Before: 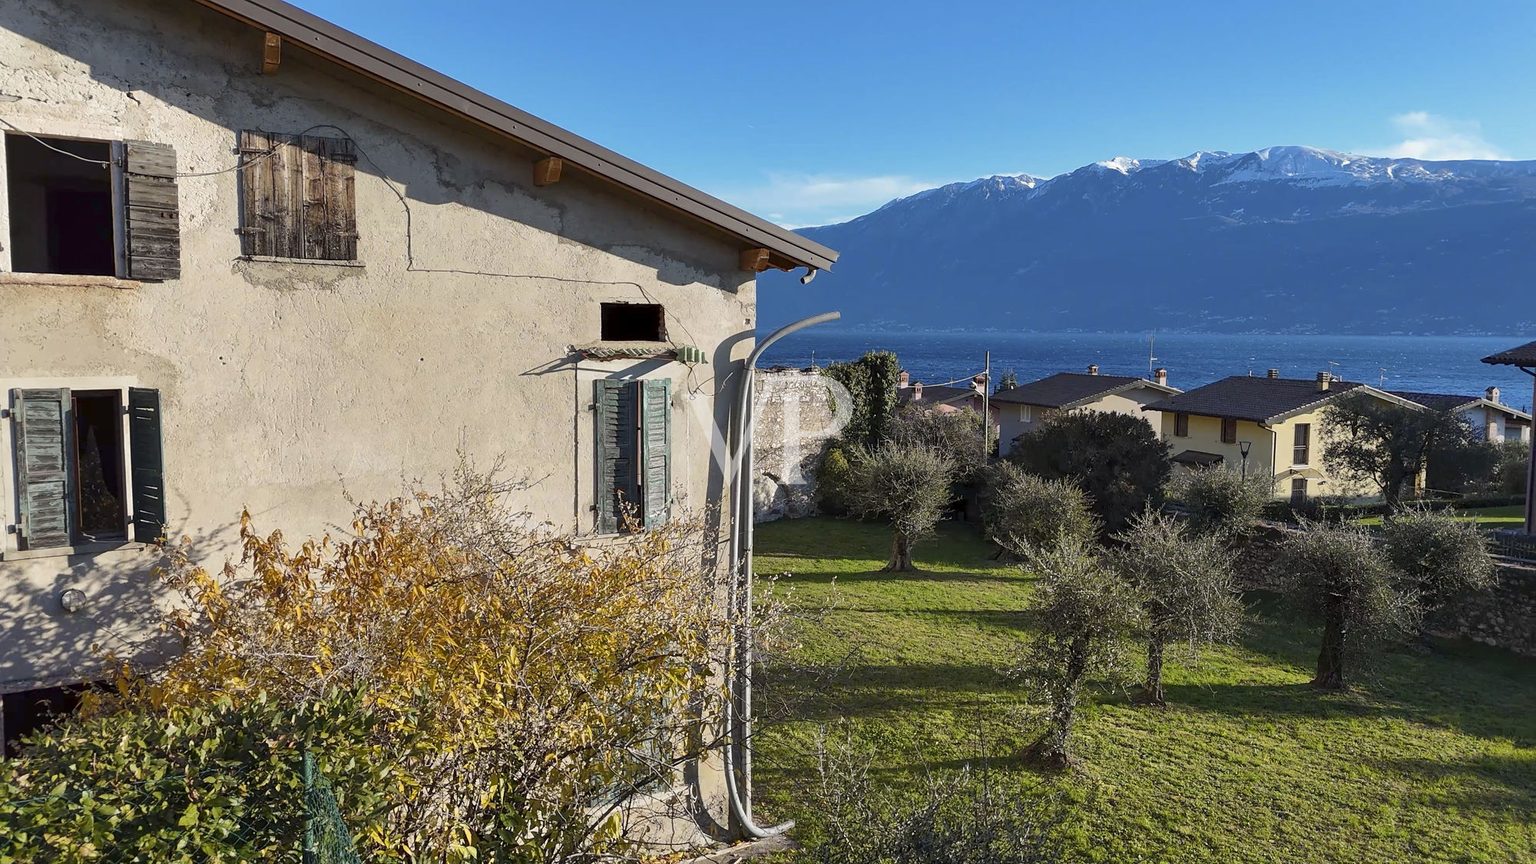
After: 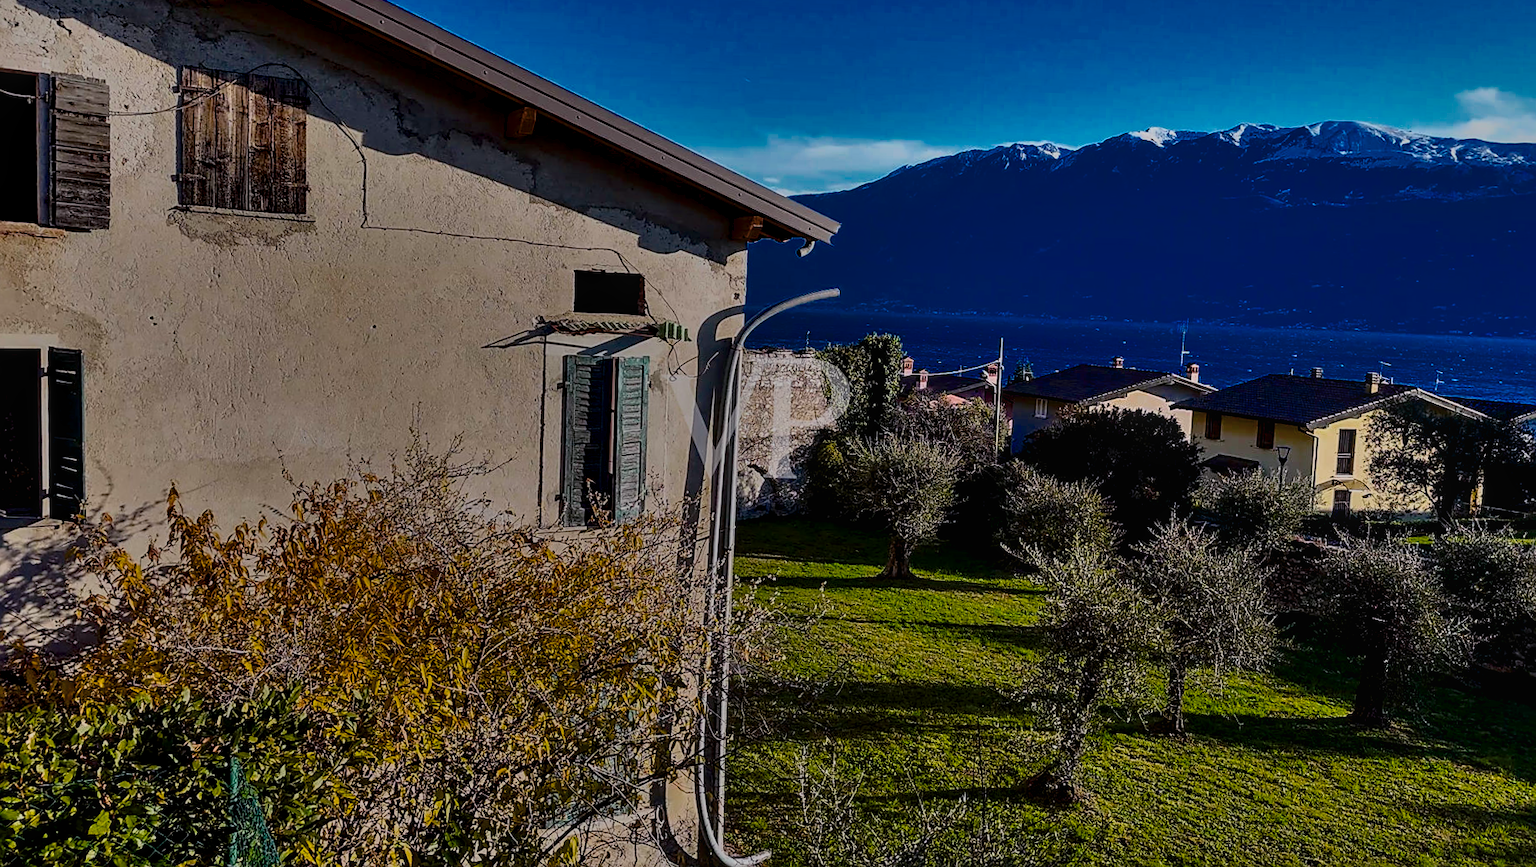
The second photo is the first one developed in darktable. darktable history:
tone curve: curves: ch0 [(0, 0.012) (0.093, 0.11) (0.345, 0.425) (0.457, 0.562) (0.628, 0.738) (0.839, 0.909) (0.998, 0.978)]; ch1 [(0, 0) (0.437, 0.408) (0.472, 0.47) (0.502, 0.497) (0.527, 0.523) (0.568, 0.577) (0.62, 0.66) (0.669, 0.748) (0.859, 0.899) (1, 1)]; ch2 [(0, 0) (0.33, 0.301) (0.421, 0.443) (0.473, 0.498) (0.509, 0.502) (0.535, 0.545) (0.549, 0.576) (0.644, 0.703) (1, 1)], color space Lab, linked channels, preserve colors none
crop and rotate: angle -1.85°, left 3.127%, top 3.74%, right 1.492%, bottom 0.51%
color balance rgb: shadows lift › chroma 3.246%, shadows lift › hue 278.34°, global offset › luminance -0.305%, global offset › hue 261.82°, linear chroma grading › global chroma 0.904%, perceptual saturation grading › global saturation 25.759%, saturation formula JzAzBz (2021)
local contrast: on, module defaults
shadows and highlights: white point adjustment 0.06, highlights color adjustment 0.272%, soften with gaussian
exposure: exposure -2.381 EV, compensate exposure bias true, compensate highlight preservation false
sharpen: on, module defaults
